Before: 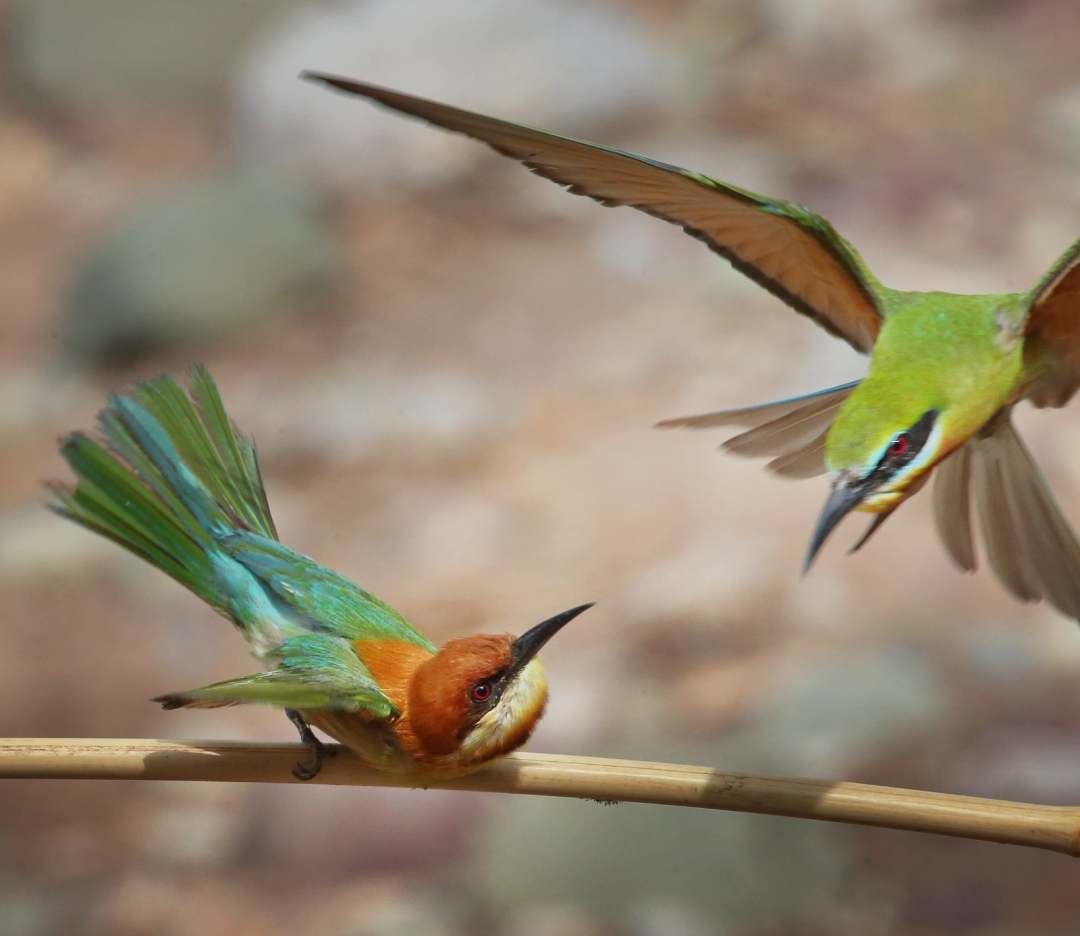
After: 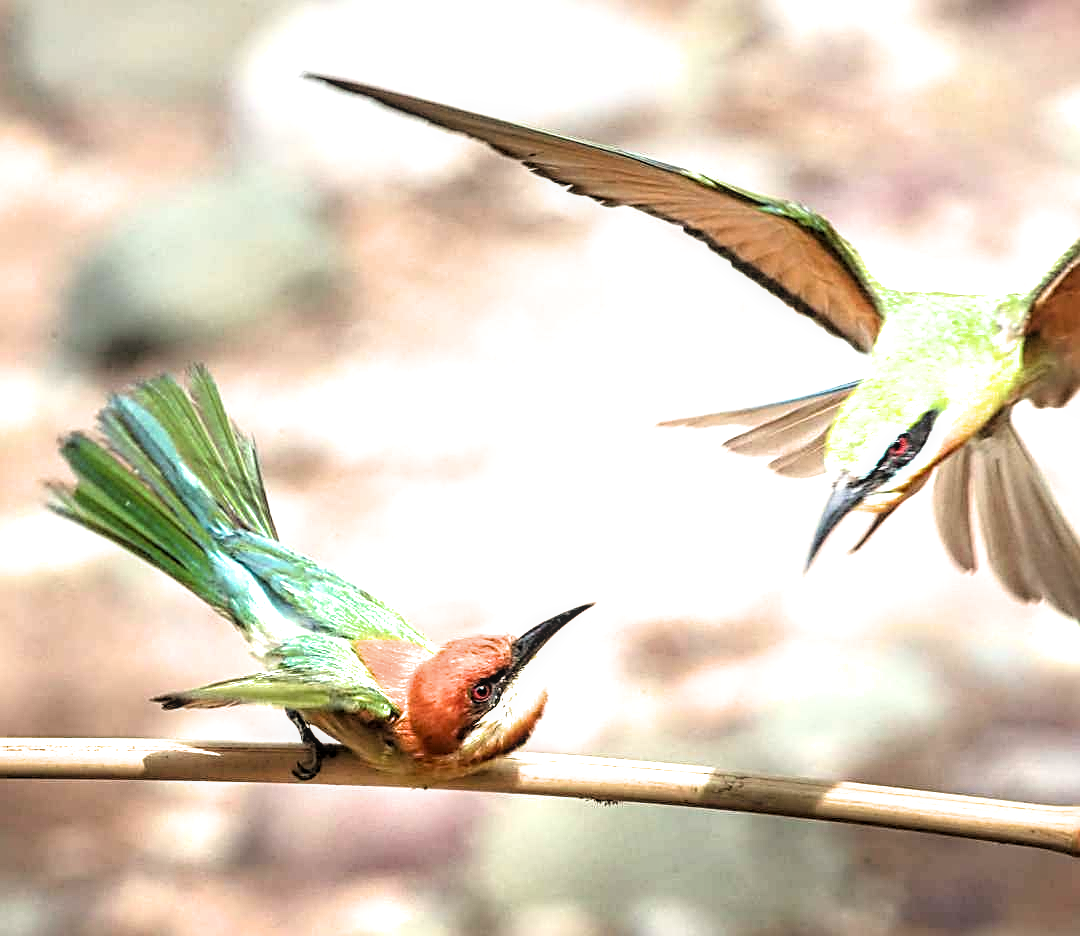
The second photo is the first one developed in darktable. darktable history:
local contrast: on, module defaults
exposure: black level correction 0, exposure 1.199 EV, compensate highlight preservation false
filmic rgb: black relative exposure -3.53 EV, white relative exposure 2.29 EV, hardness 3.41, color science v6 (2022)
sharpen: radius 2.531, amount 0.631
contrast equalizer: y [[0.5, 0.496, 0.435, 0.435, 0.496, 0.5], [0.5 ×6], [0.5 ×6], [0 ×6], [0 ×6]], mix 0.297
